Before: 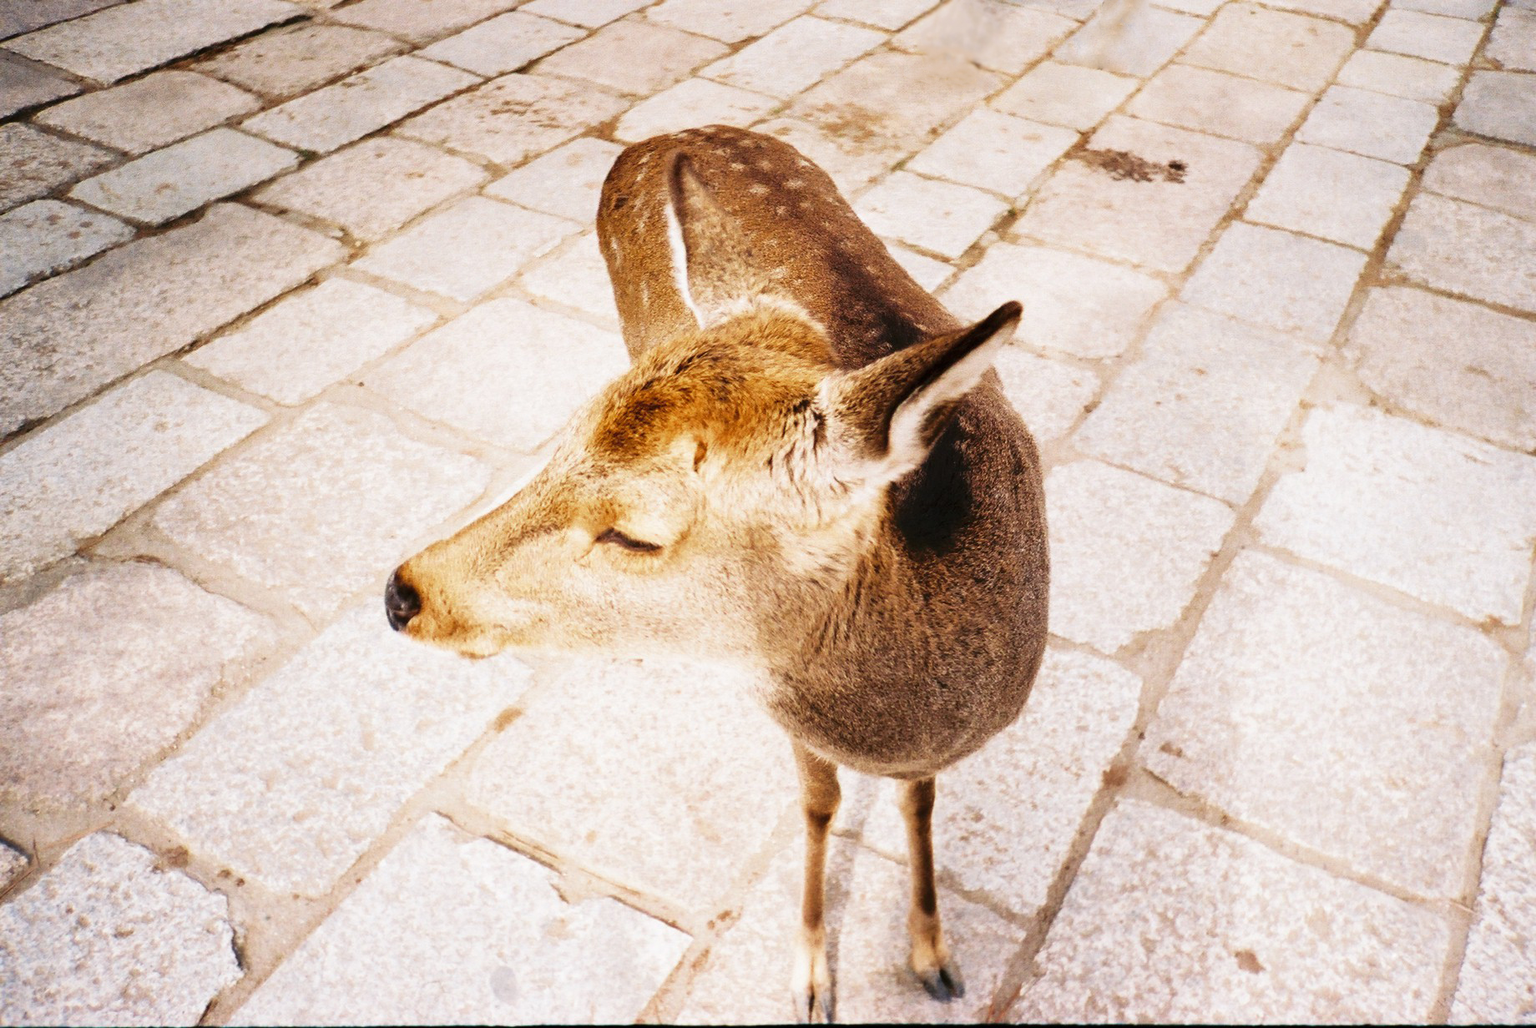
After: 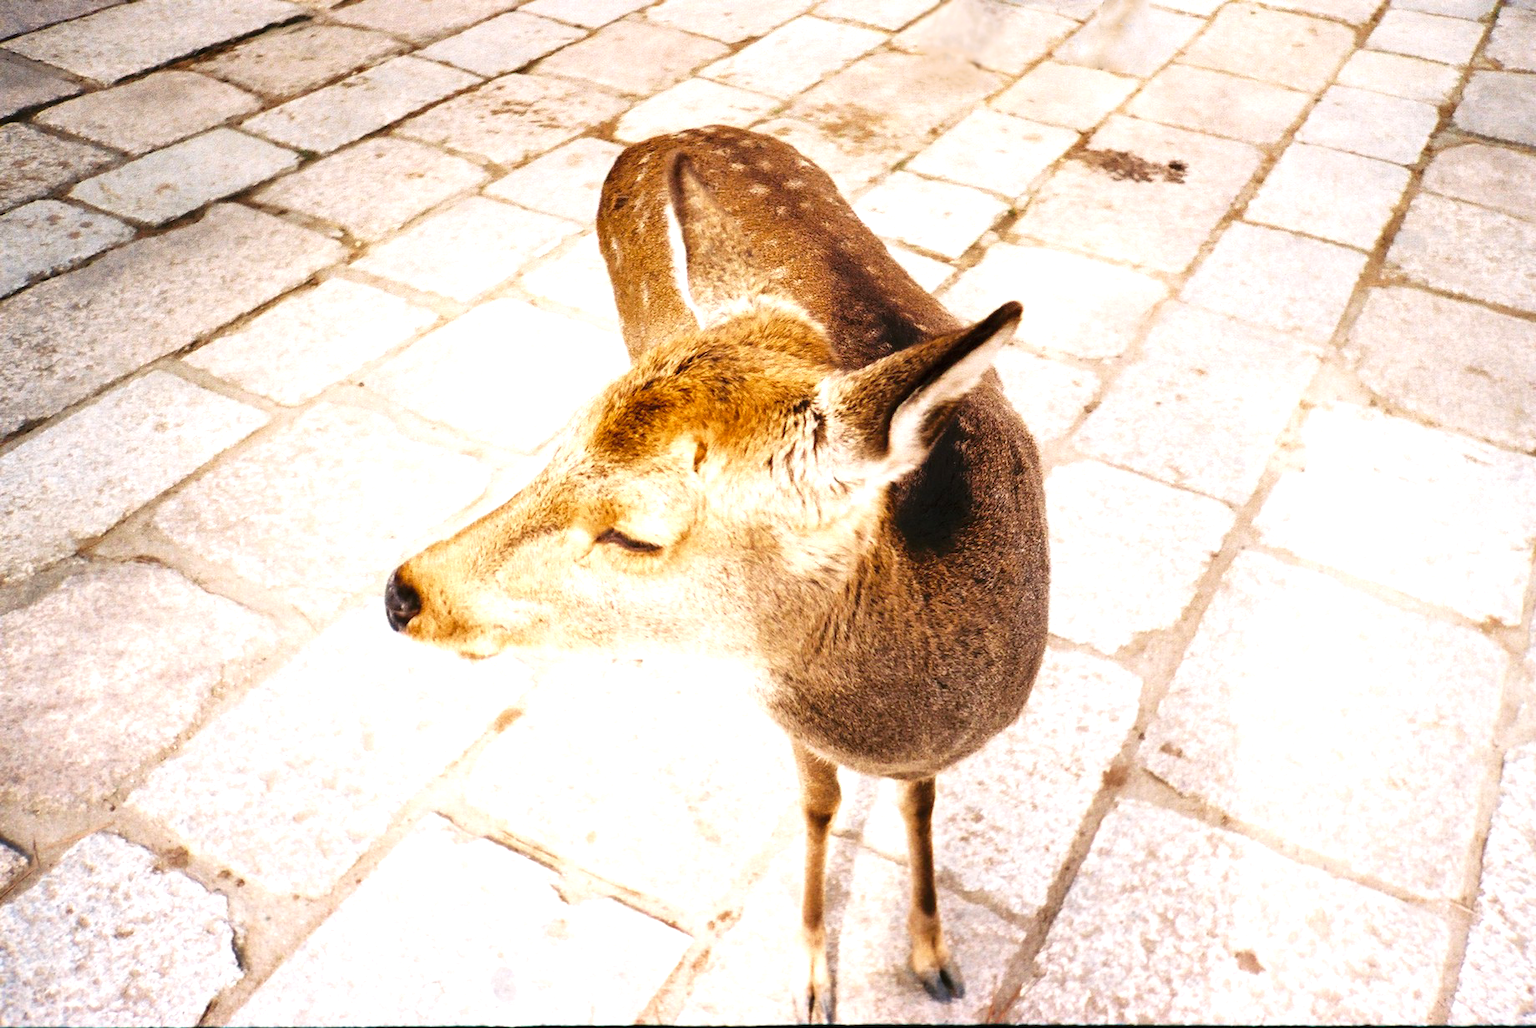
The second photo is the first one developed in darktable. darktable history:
color balance rgb: linear chroma grading › shadows -3.689%, linear chroma grading › highlights -4.437%, perceptual saturation grading › global saturation 10.38%, perceptual brilliance grading › global brilliance 12.176%
